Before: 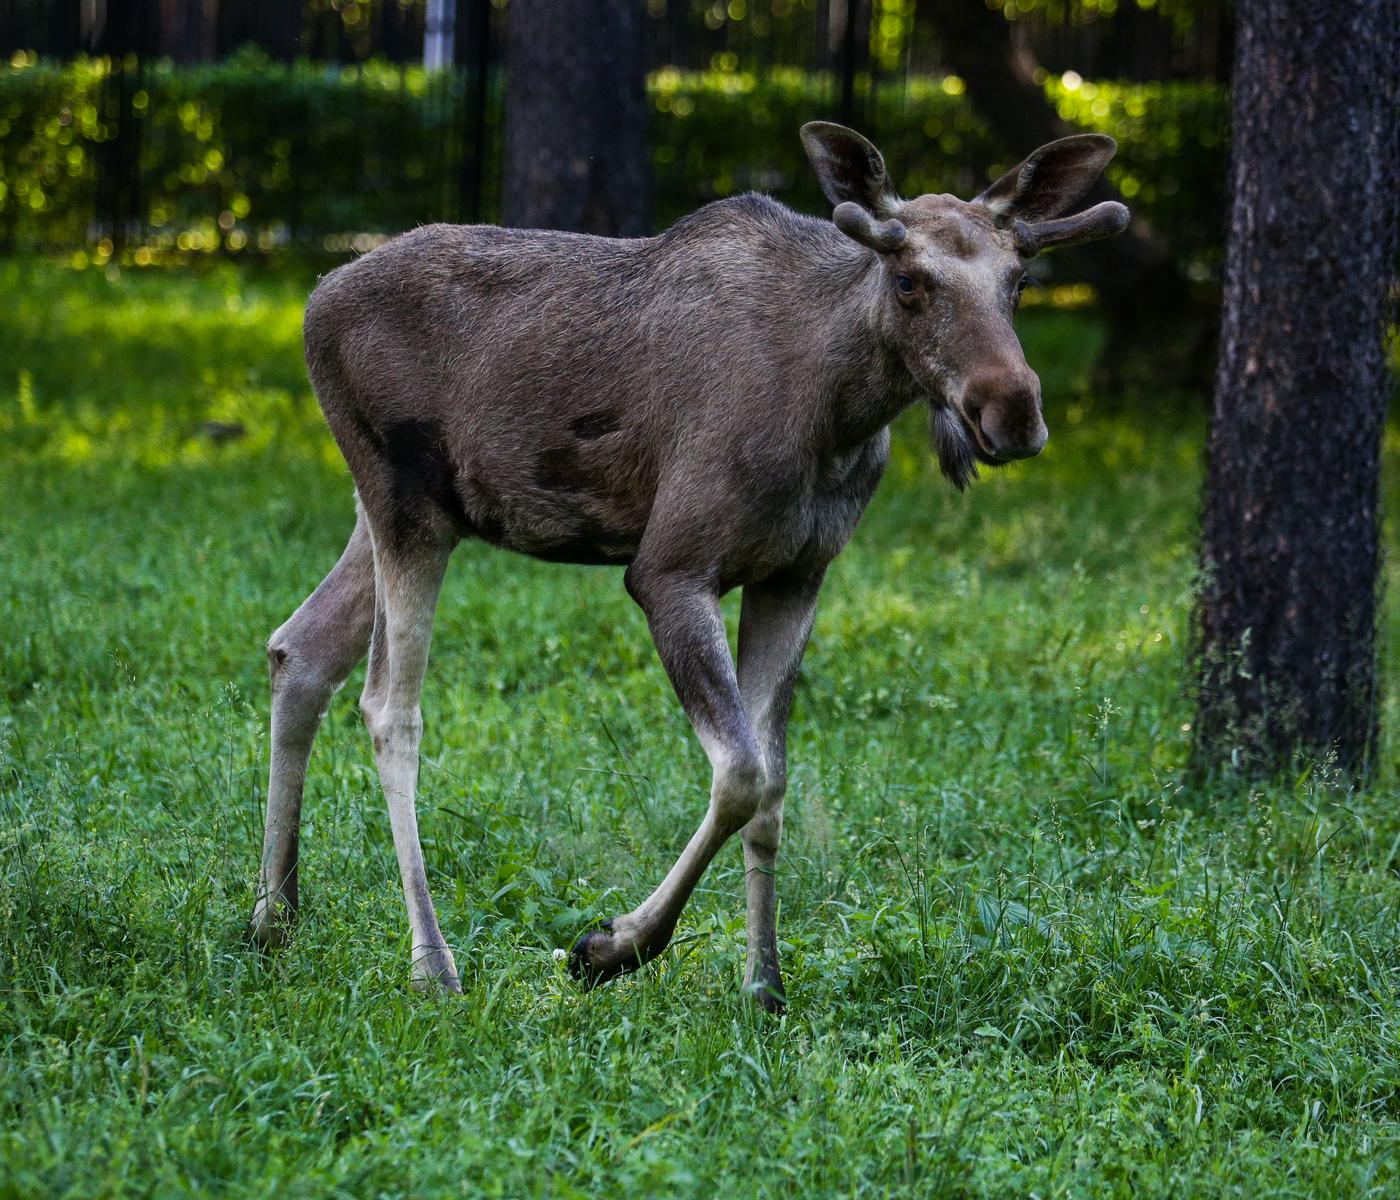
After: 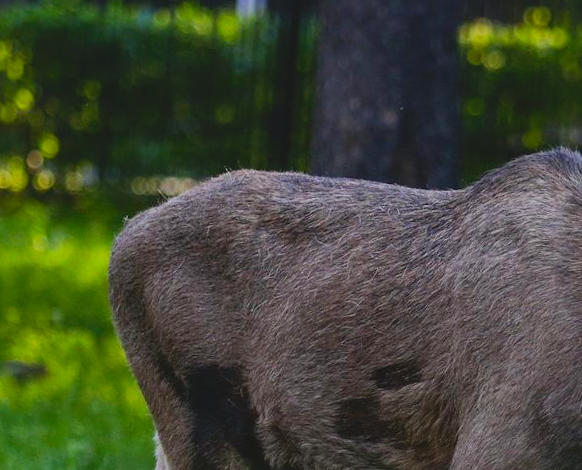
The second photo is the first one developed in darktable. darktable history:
crop: left 15.452%, top 5.459%, right 43.956%, bottom 56.62%
contrast brightness saturation: contrast -0.19, saturation 0.19
rotate and perspective: rotation 1.72°, automatic cropping off
local contrast: mode bilateral grid, contrast 20, coarseness 50, detail 120%, midtone range 0.2
